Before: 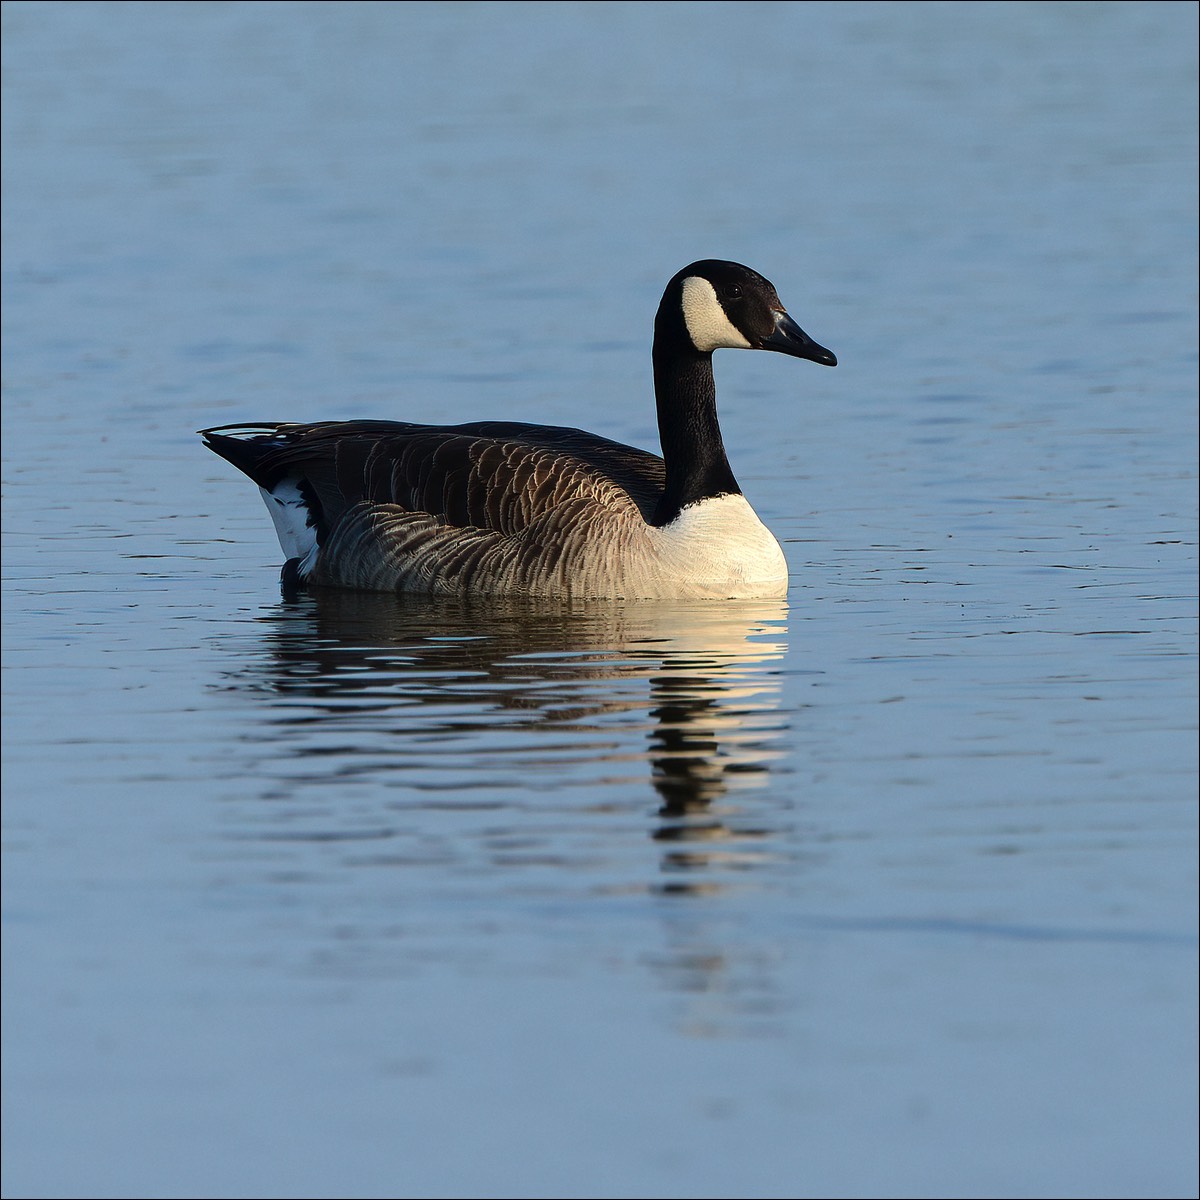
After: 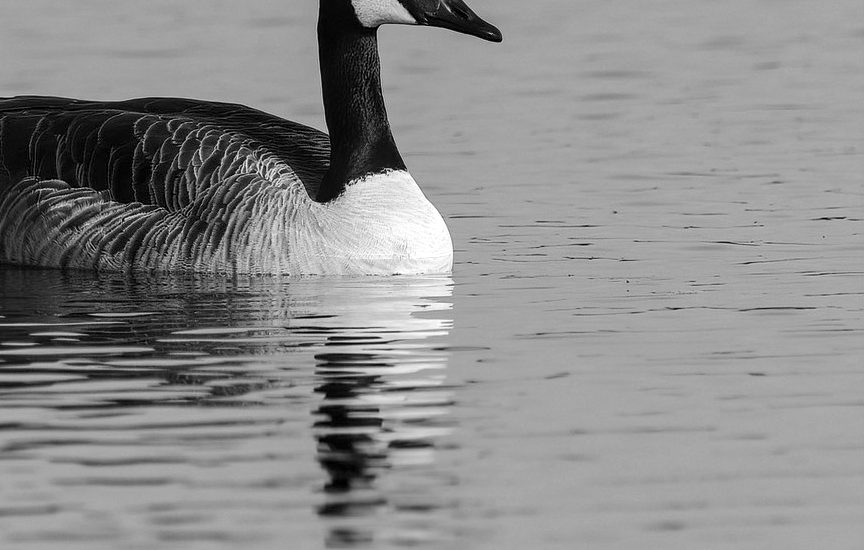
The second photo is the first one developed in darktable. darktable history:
local contrast: on, module defaults
color contrast: green-magenta contrast 0, blue-yellow contrast 0
crop and rotate: left 27.938%, top 27.046%, bottom 27.046%
